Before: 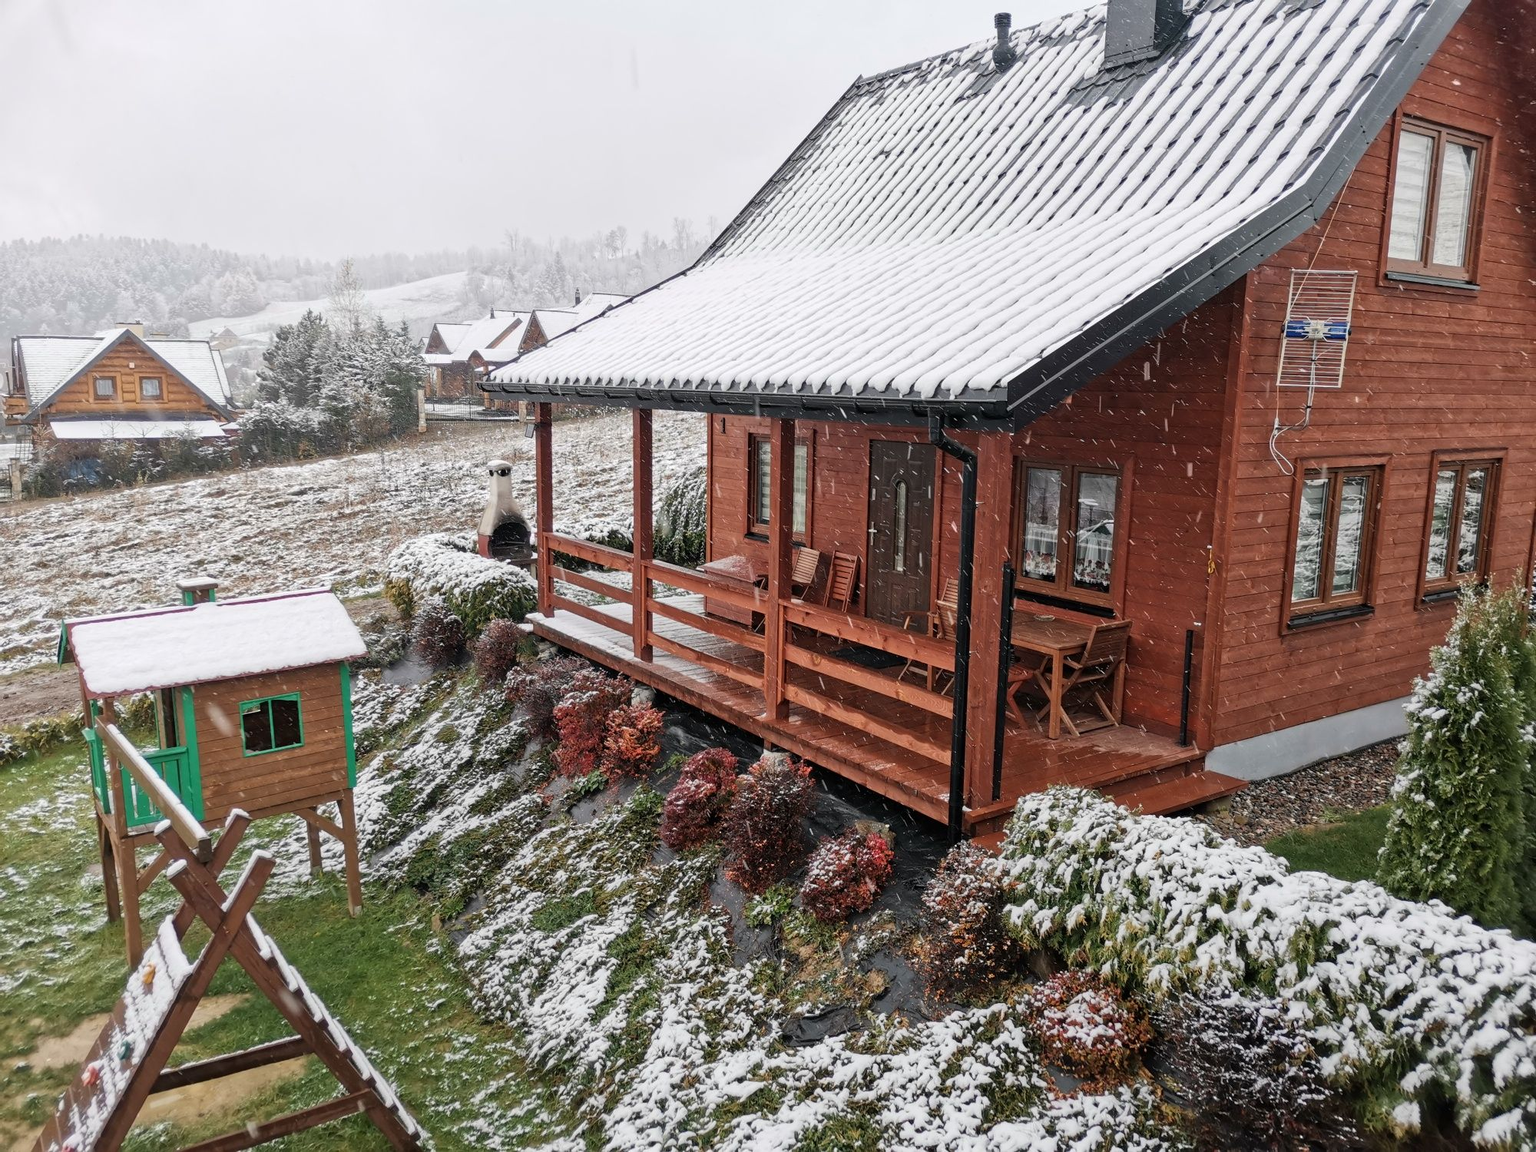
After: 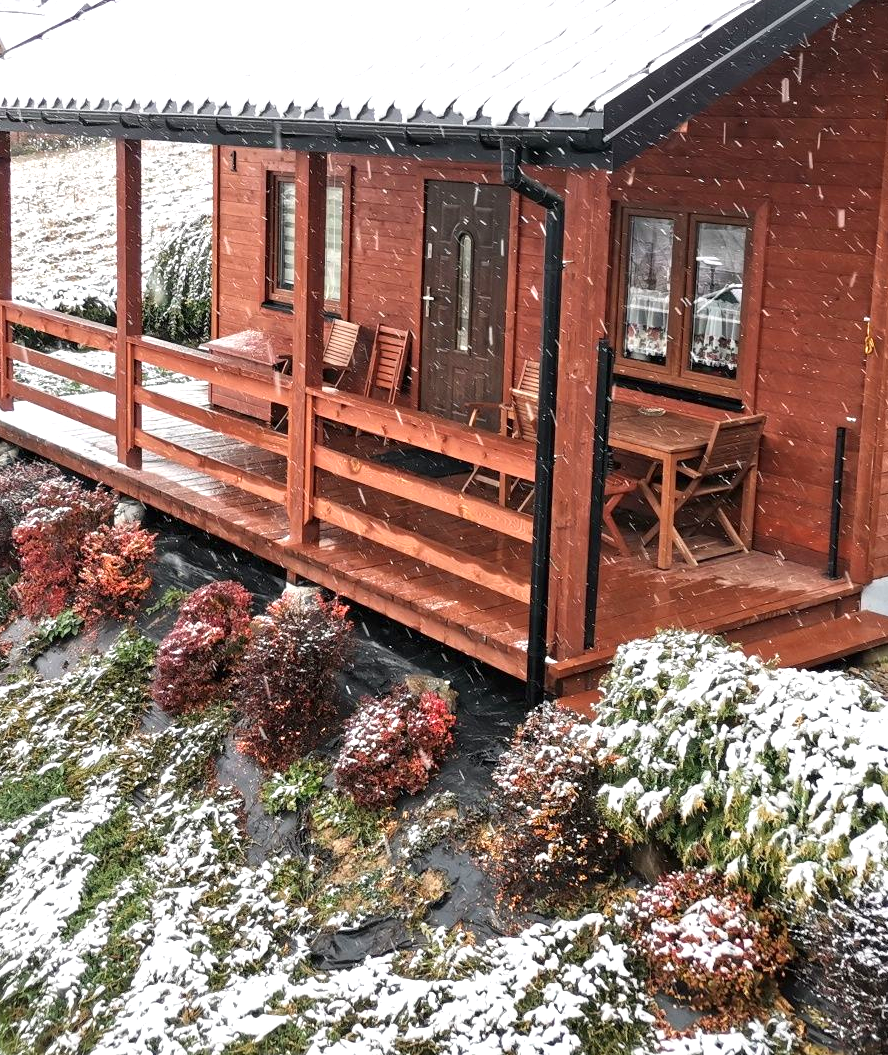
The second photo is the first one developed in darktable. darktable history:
crop: left 35.432%, top 26.233%, right 20.145%, bottom 3.432%
exposure: exposure 0.921 EV, compensate highlight preservation false
